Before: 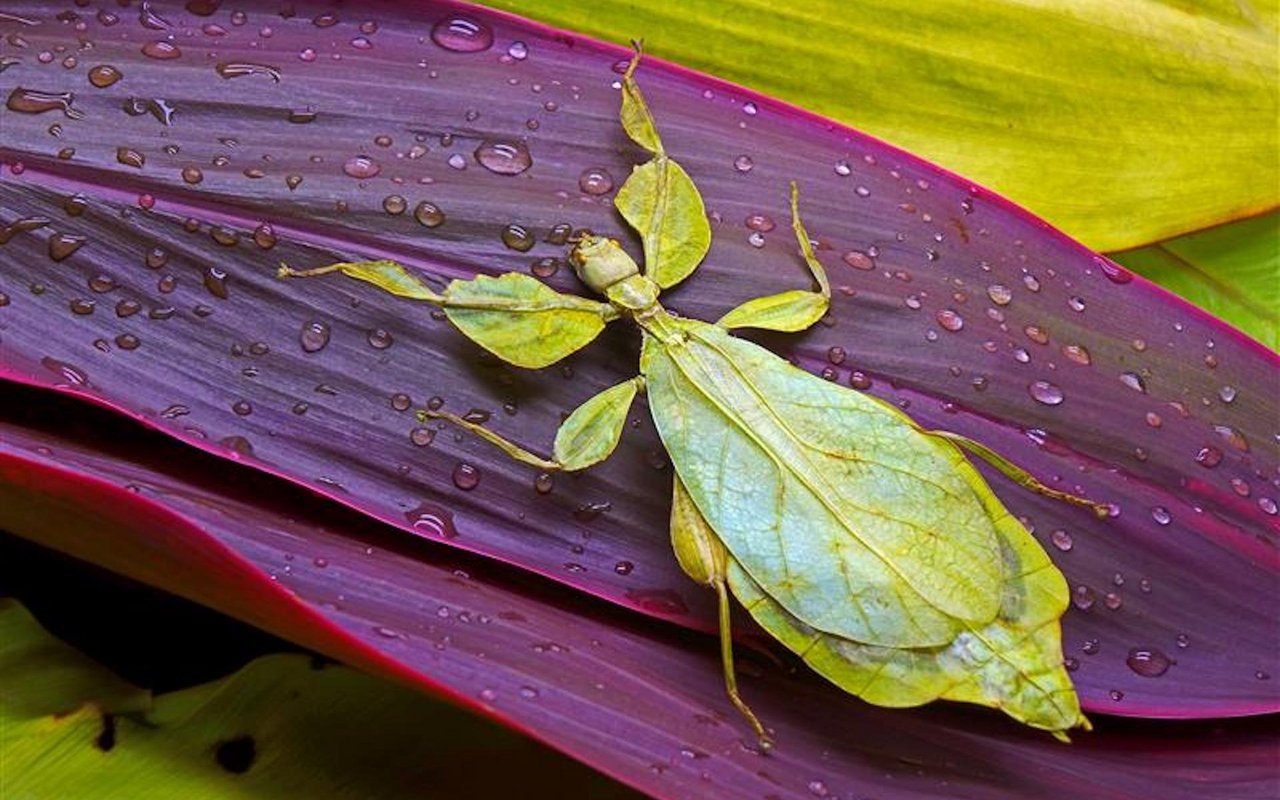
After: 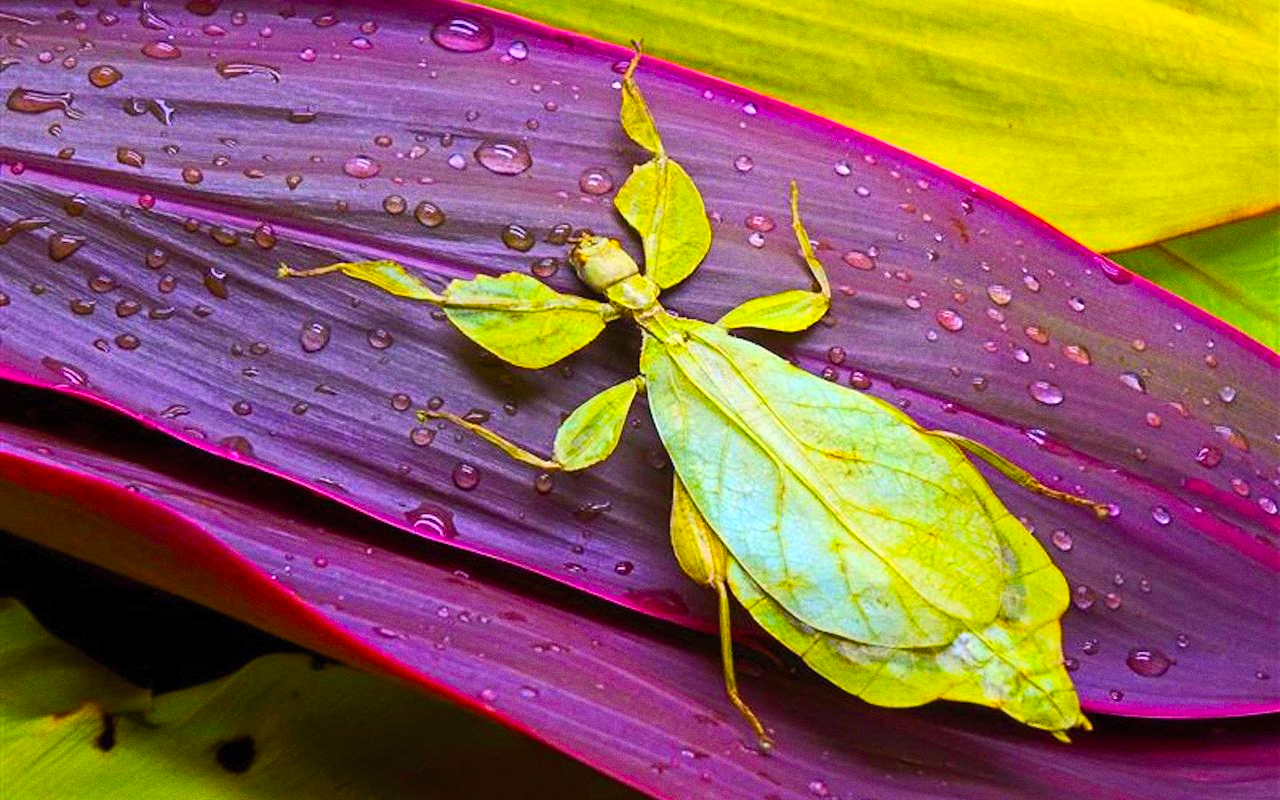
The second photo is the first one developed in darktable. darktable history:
grain: coarseness 0.09 ISO
color balance rgb: perceptual saturation grading › global saturation 25%, global vibrance 20%
contrast brightness saturation: contrast 0.2, brightness 0.16, saturation 0.22
